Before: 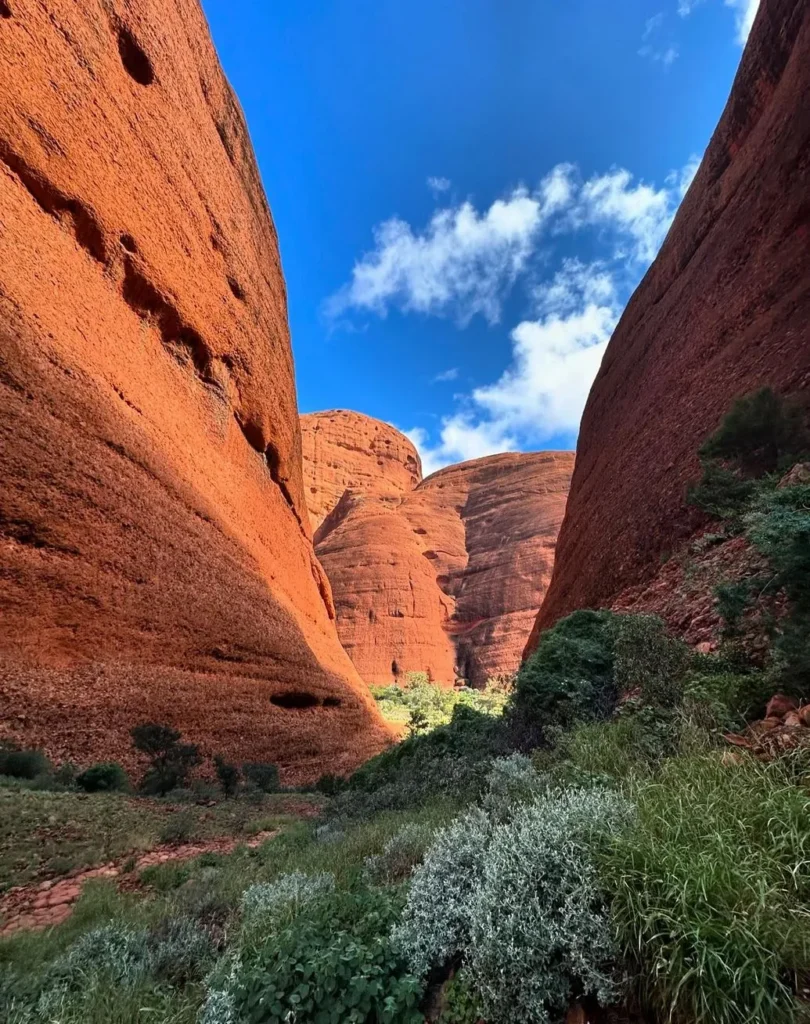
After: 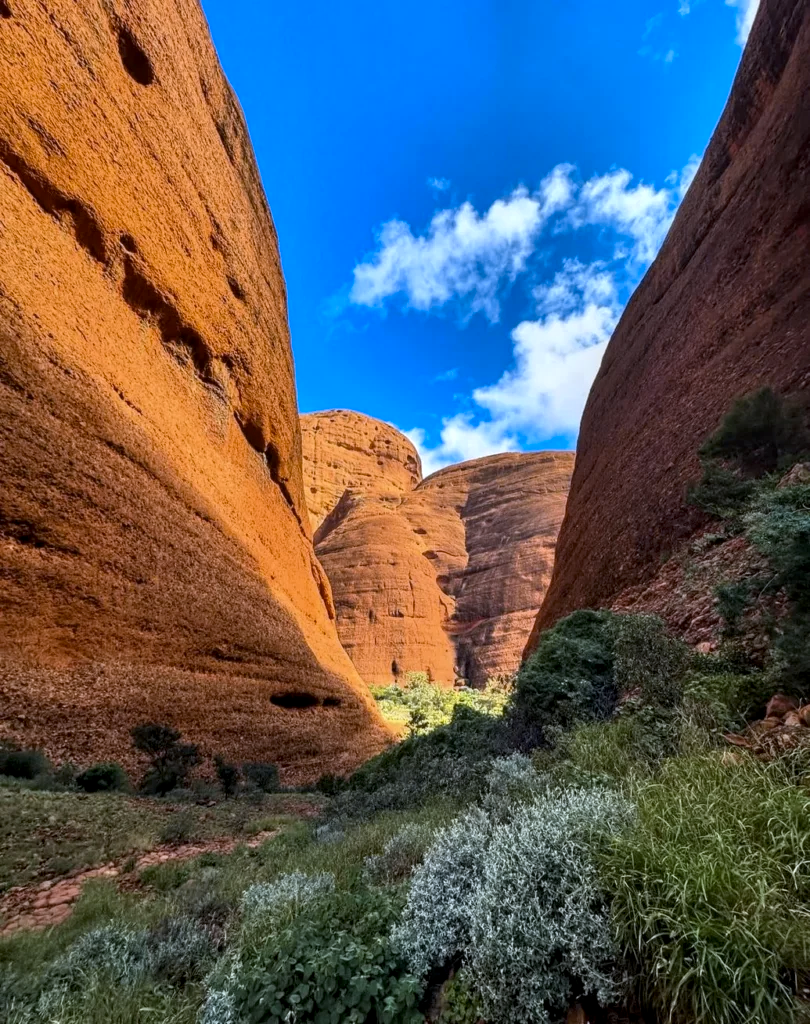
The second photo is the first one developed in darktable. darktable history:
white balance: red 0.974, blue 1.044
local contrast: on, module defaults
color contrast: green-magenta contrast 0.85, blue-yellow contrast 1.25, unbound 0
